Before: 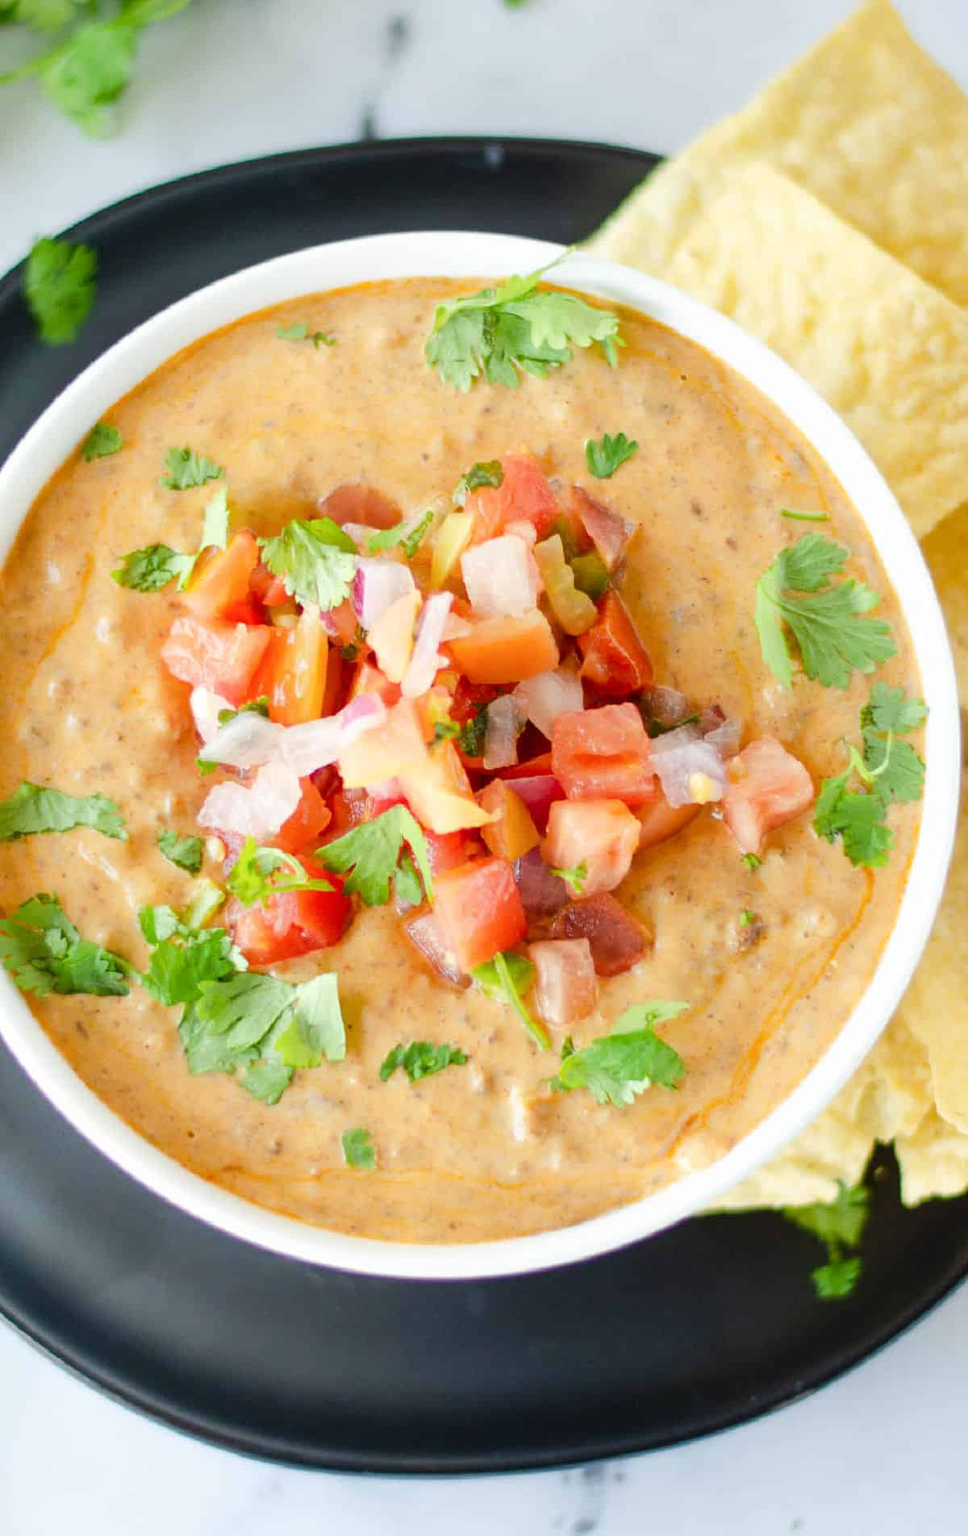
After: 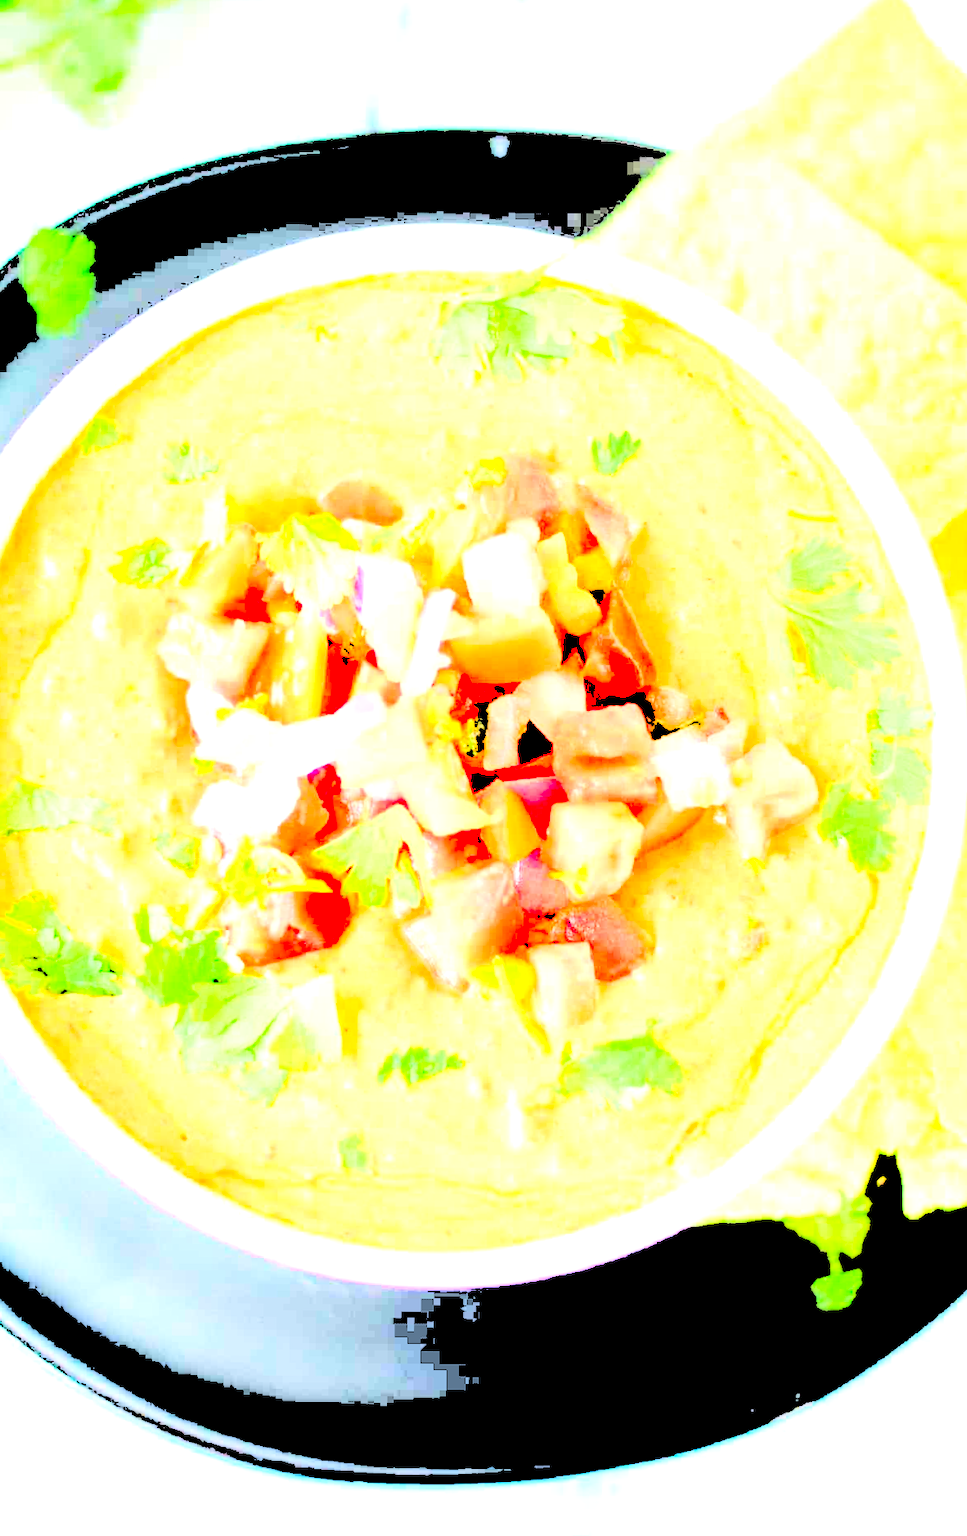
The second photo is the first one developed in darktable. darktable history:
levels: levels [0.246, 0.246, 0.506]
crop and rotate: angle -0.5°
